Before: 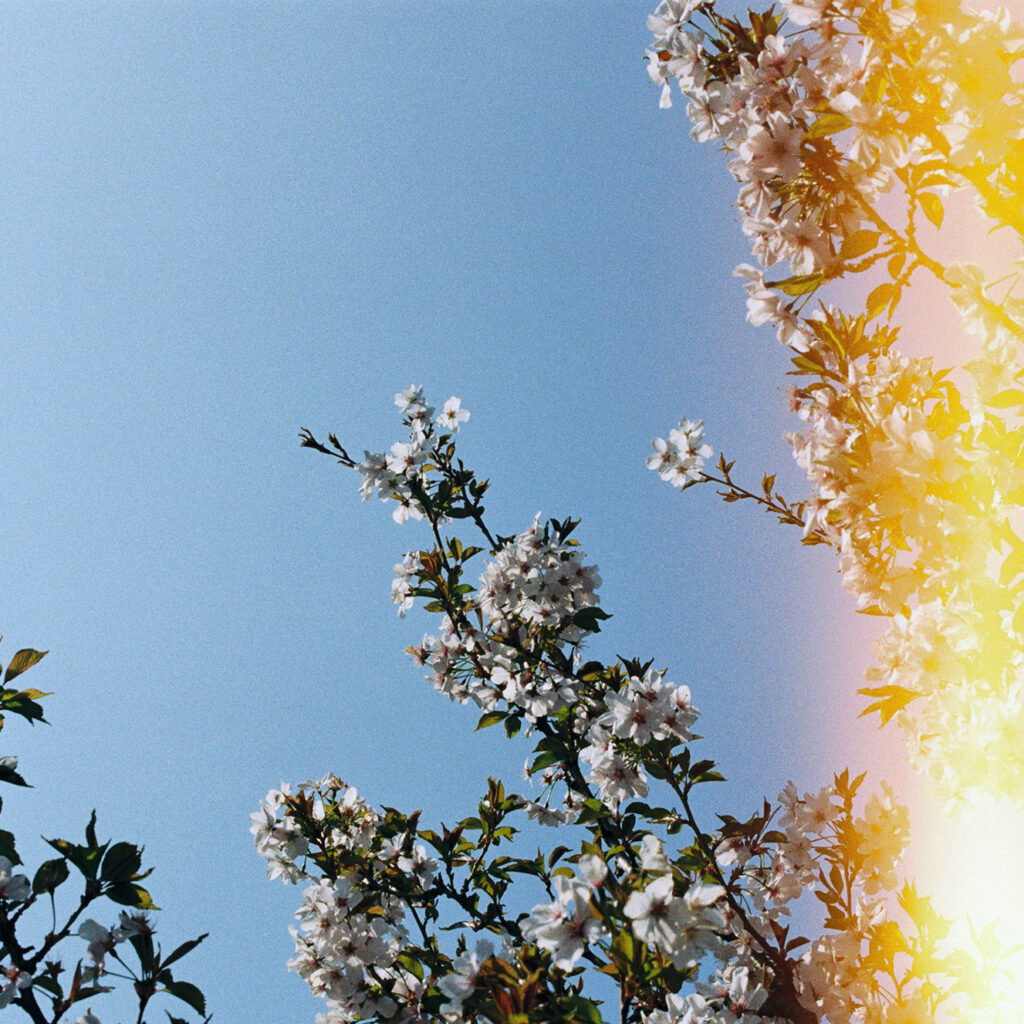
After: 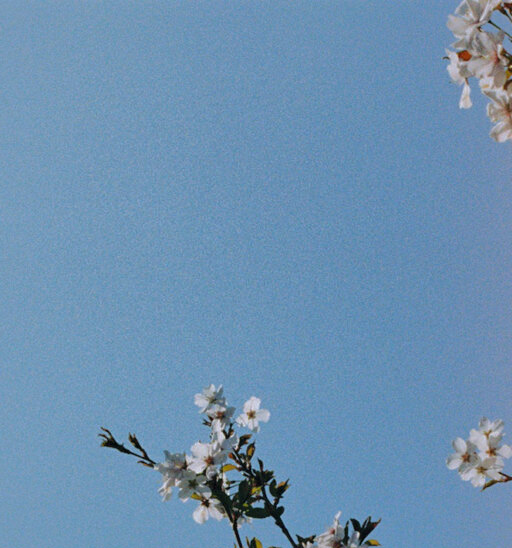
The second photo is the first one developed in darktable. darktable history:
crop: left 19.556%, right 30.401%, bottom 46.458%
white balance: emerald 1
shadows and highlights: shadows 25, highlights -70
